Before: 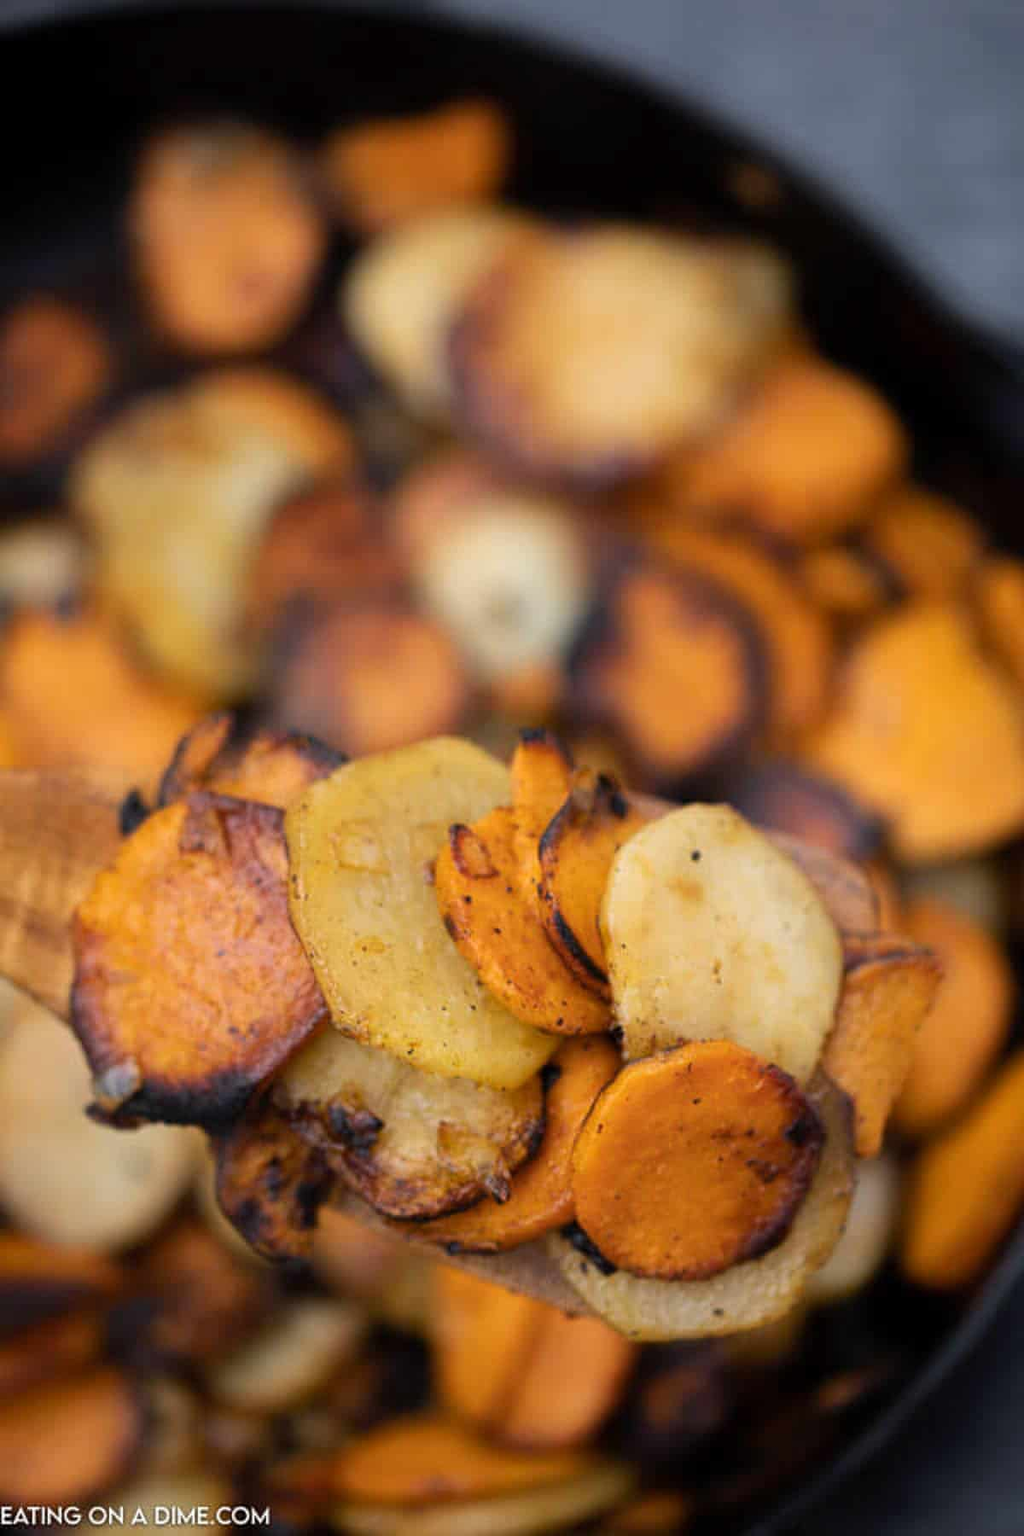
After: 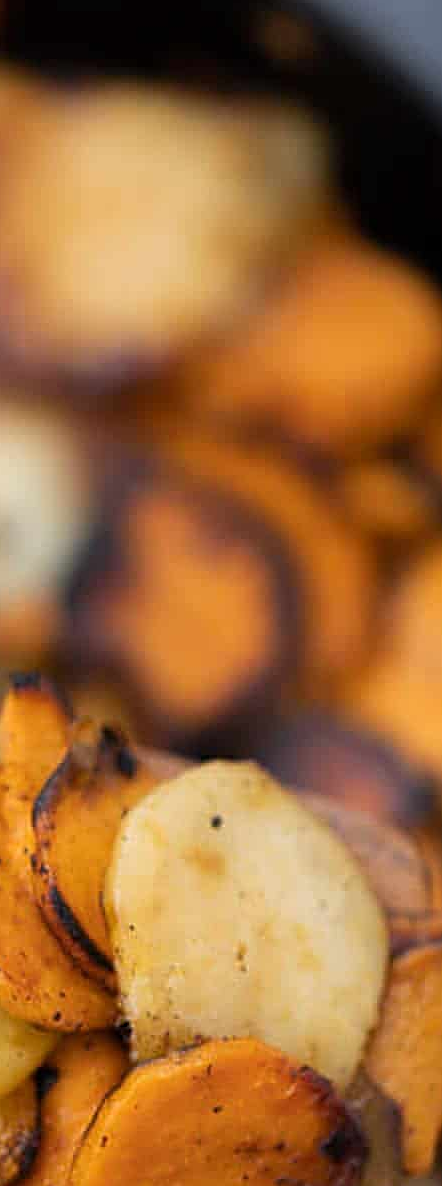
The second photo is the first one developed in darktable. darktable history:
crop and rotate: left 49.93%, top 10.107%, right 13.168%, bottom 23.984%
sharpen: on, module defaults
